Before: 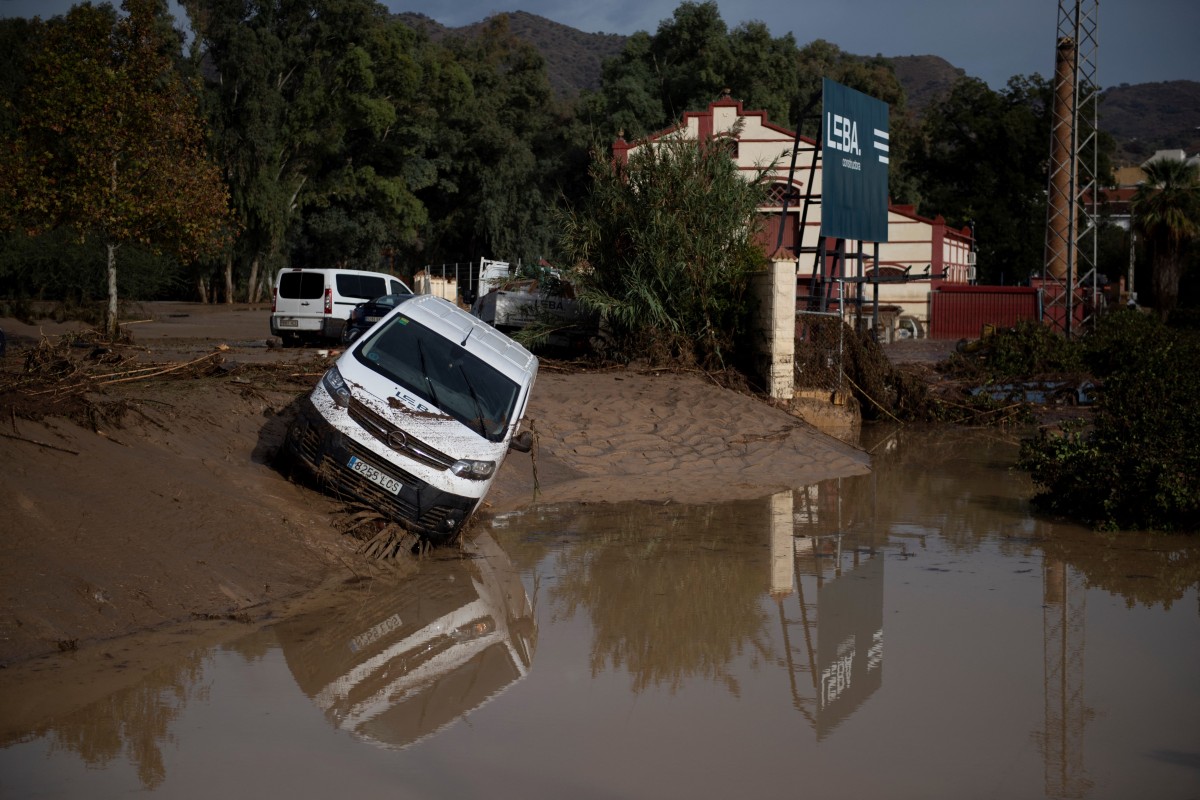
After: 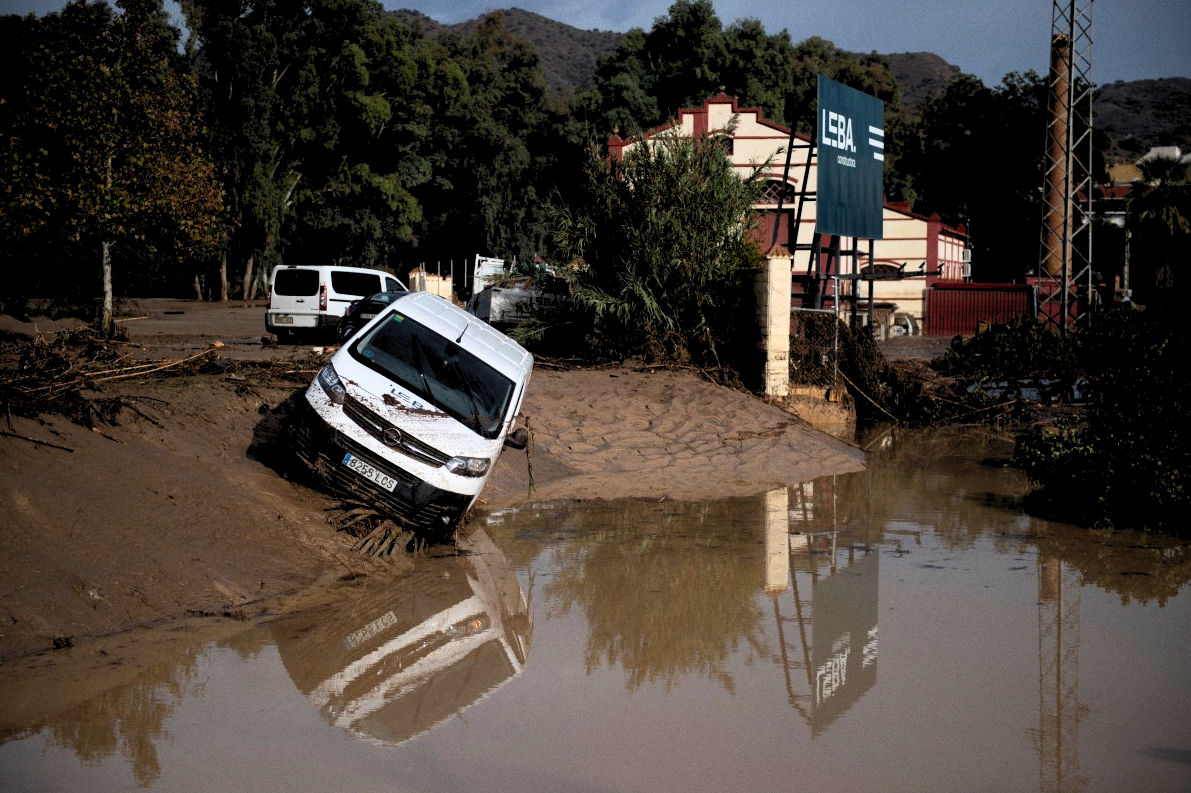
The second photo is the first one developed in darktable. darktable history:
rgb levels: levels [[0.01, 0.419, 0.839], [0, 0.5, 1], [0, 0.5, 1]]
crop: left 0.434%, top 0.485%, right 0.244%, bottom 0.386%
grain: coarseness 0.09 ISO, strength 16.61%
contrast brightness saturation: contrast 0.2, brightness 0.16, saturation 0.22
